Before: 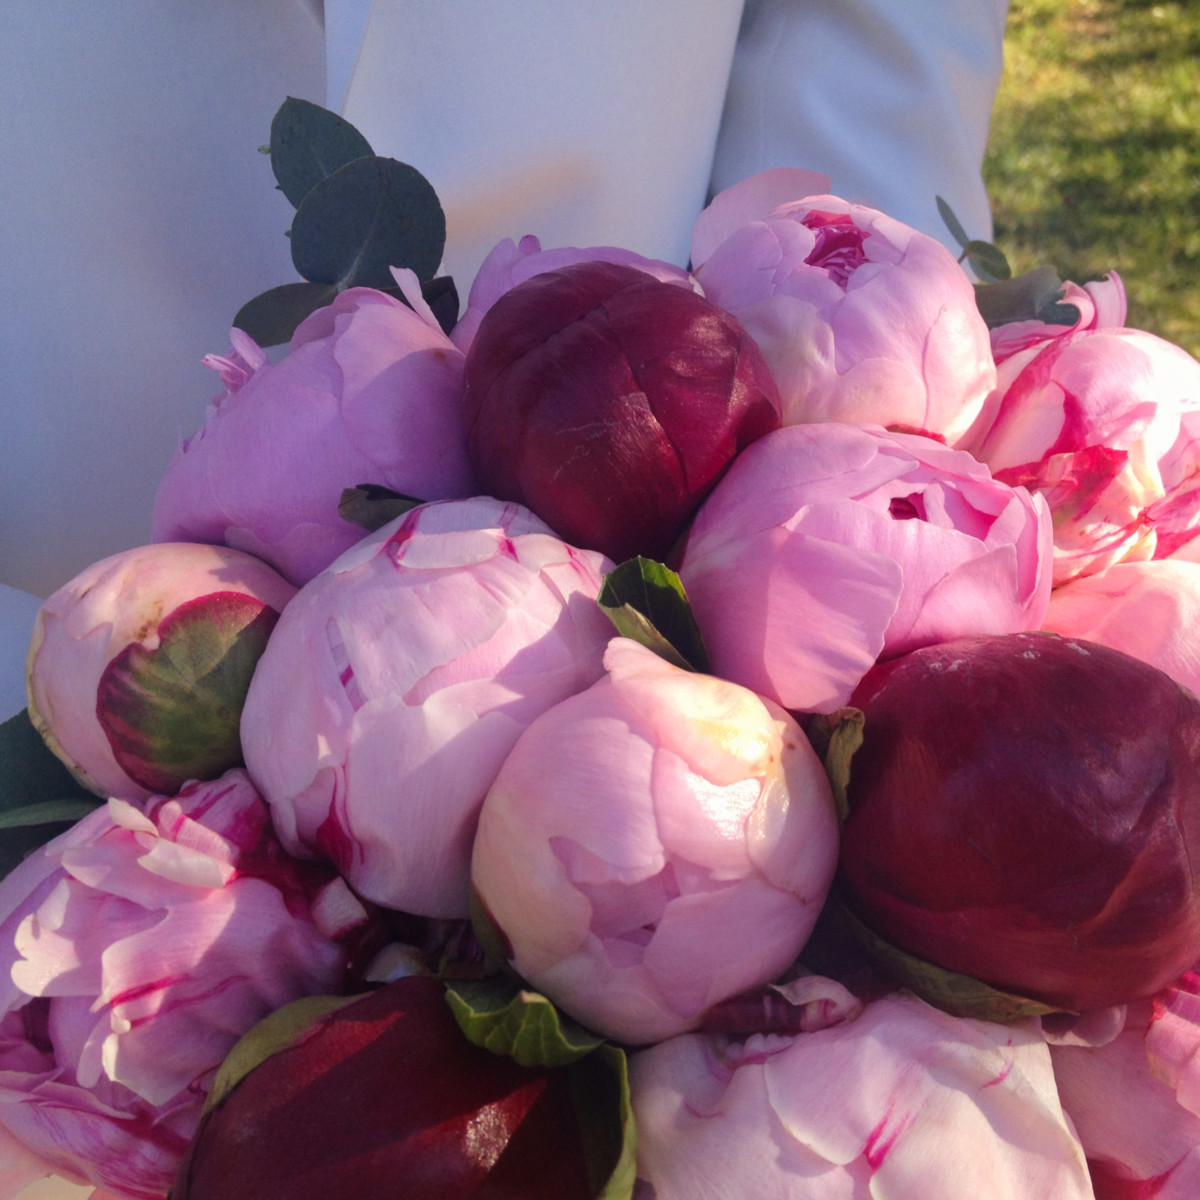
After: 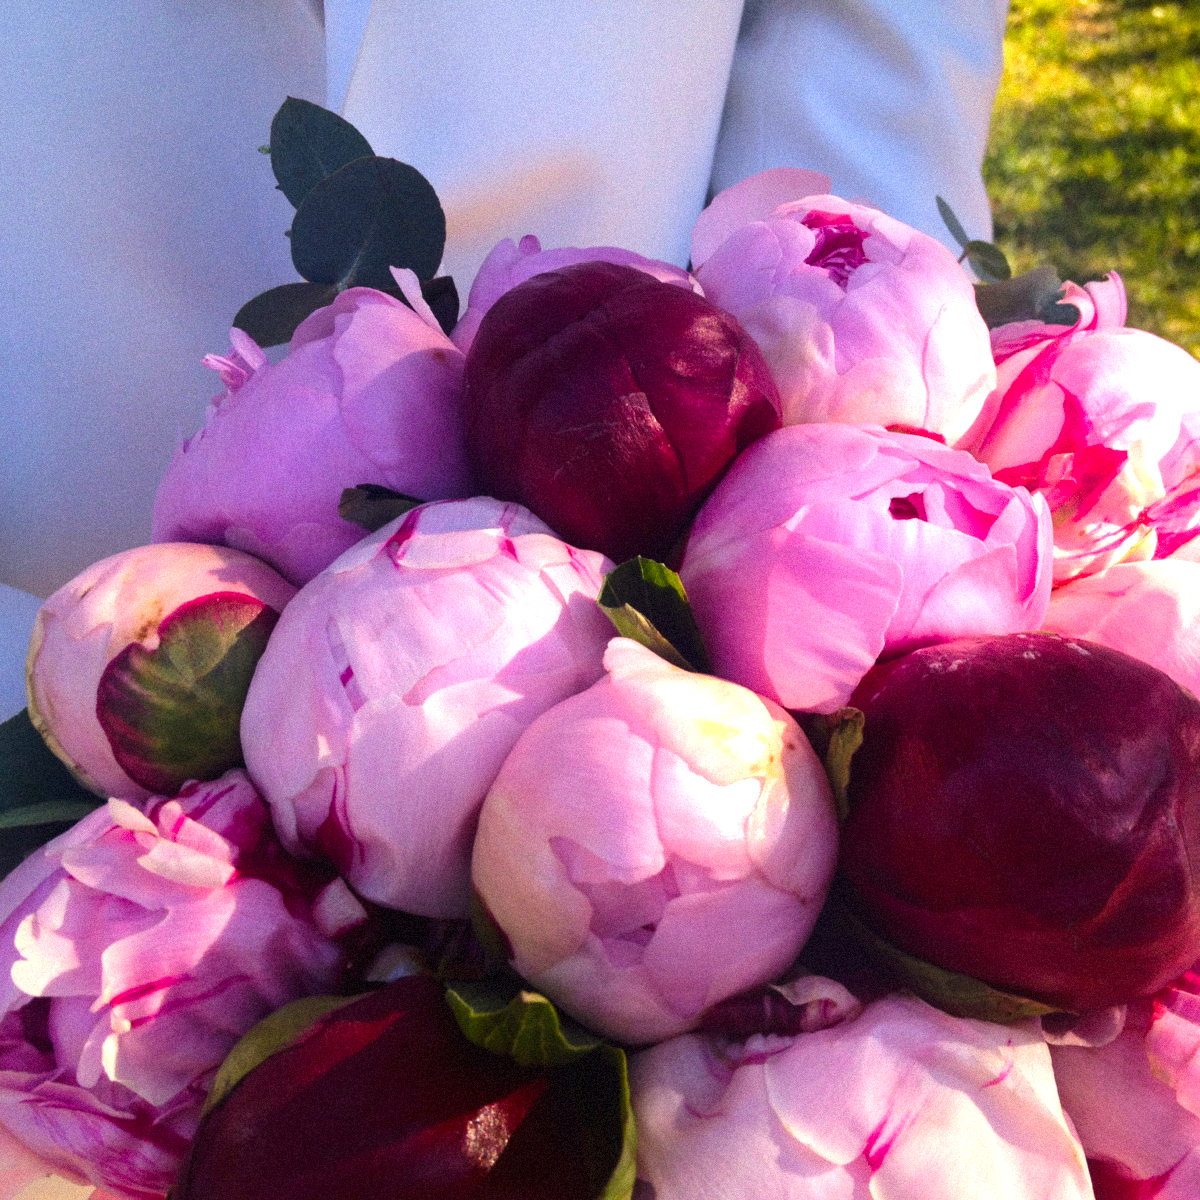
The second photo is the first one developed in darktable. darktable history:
tone equalizer: -8 EV -0.75 EV, -7 EV -0.7 EV, -6 EV -0.6 EV, -5 EV -0.4 EV, -3 EV 0.4 EV, -2 EV 0.6 EV, -1 EV 0.7 EV, +0 EV 0.75 EV, edges refinement/feathering 500, mask exposure compensation -1.57 EV, preserve details no
grain: mid-tones bias 0%
color balance rgb: perceptual saturation grading › global saturation 25%, global vibrance 20%
